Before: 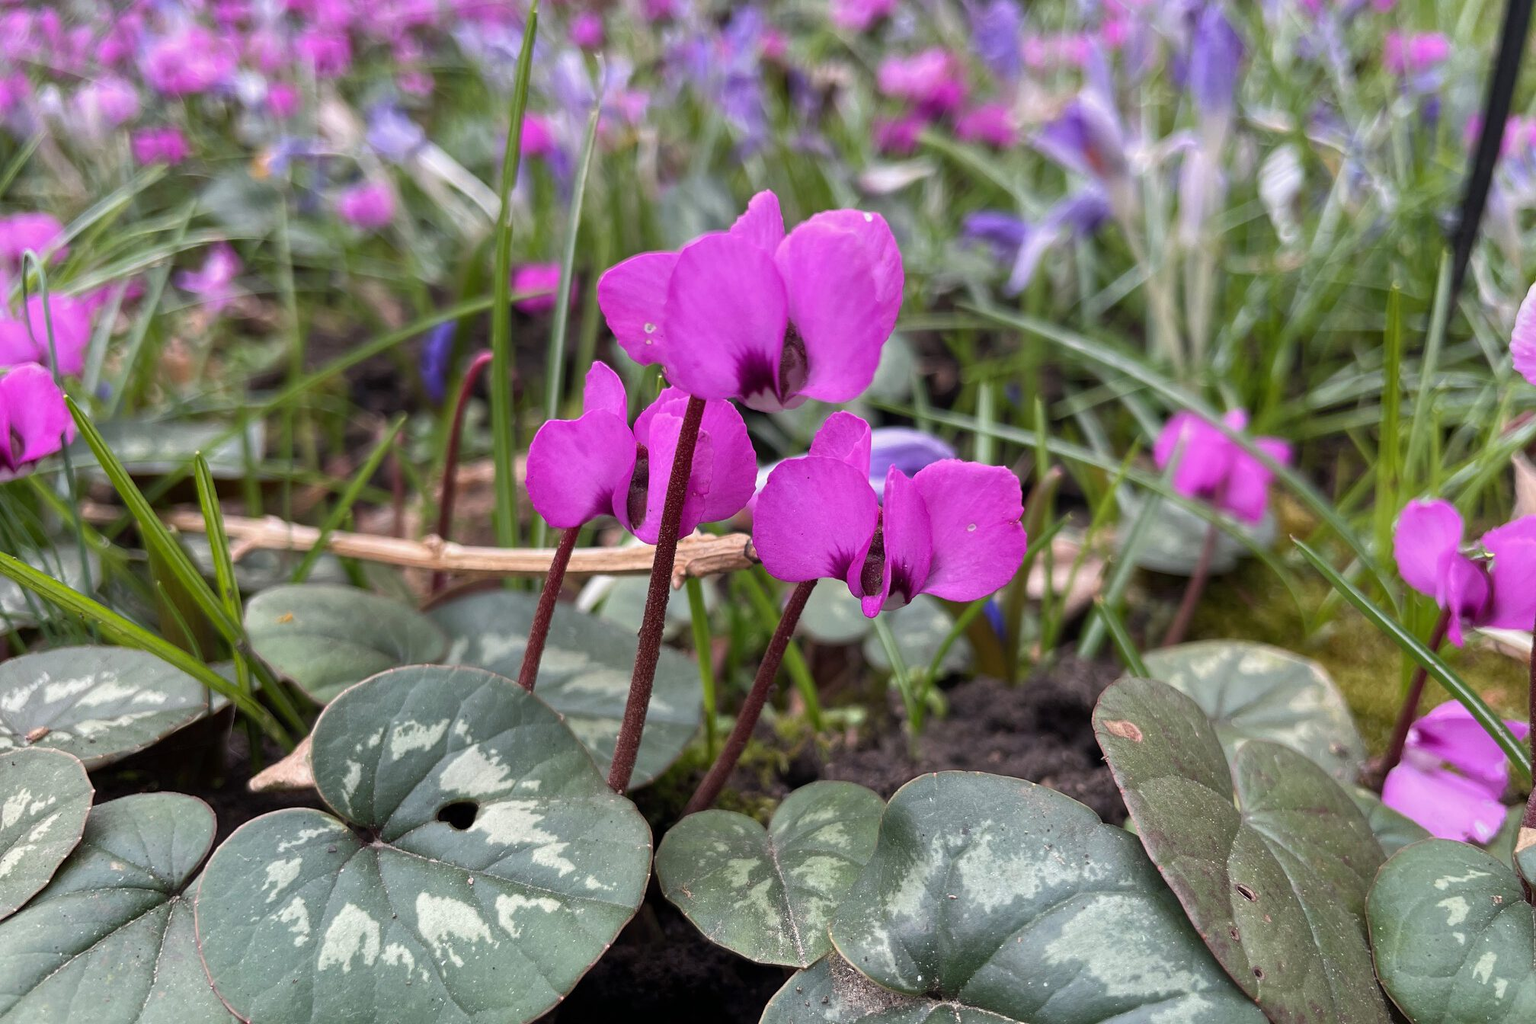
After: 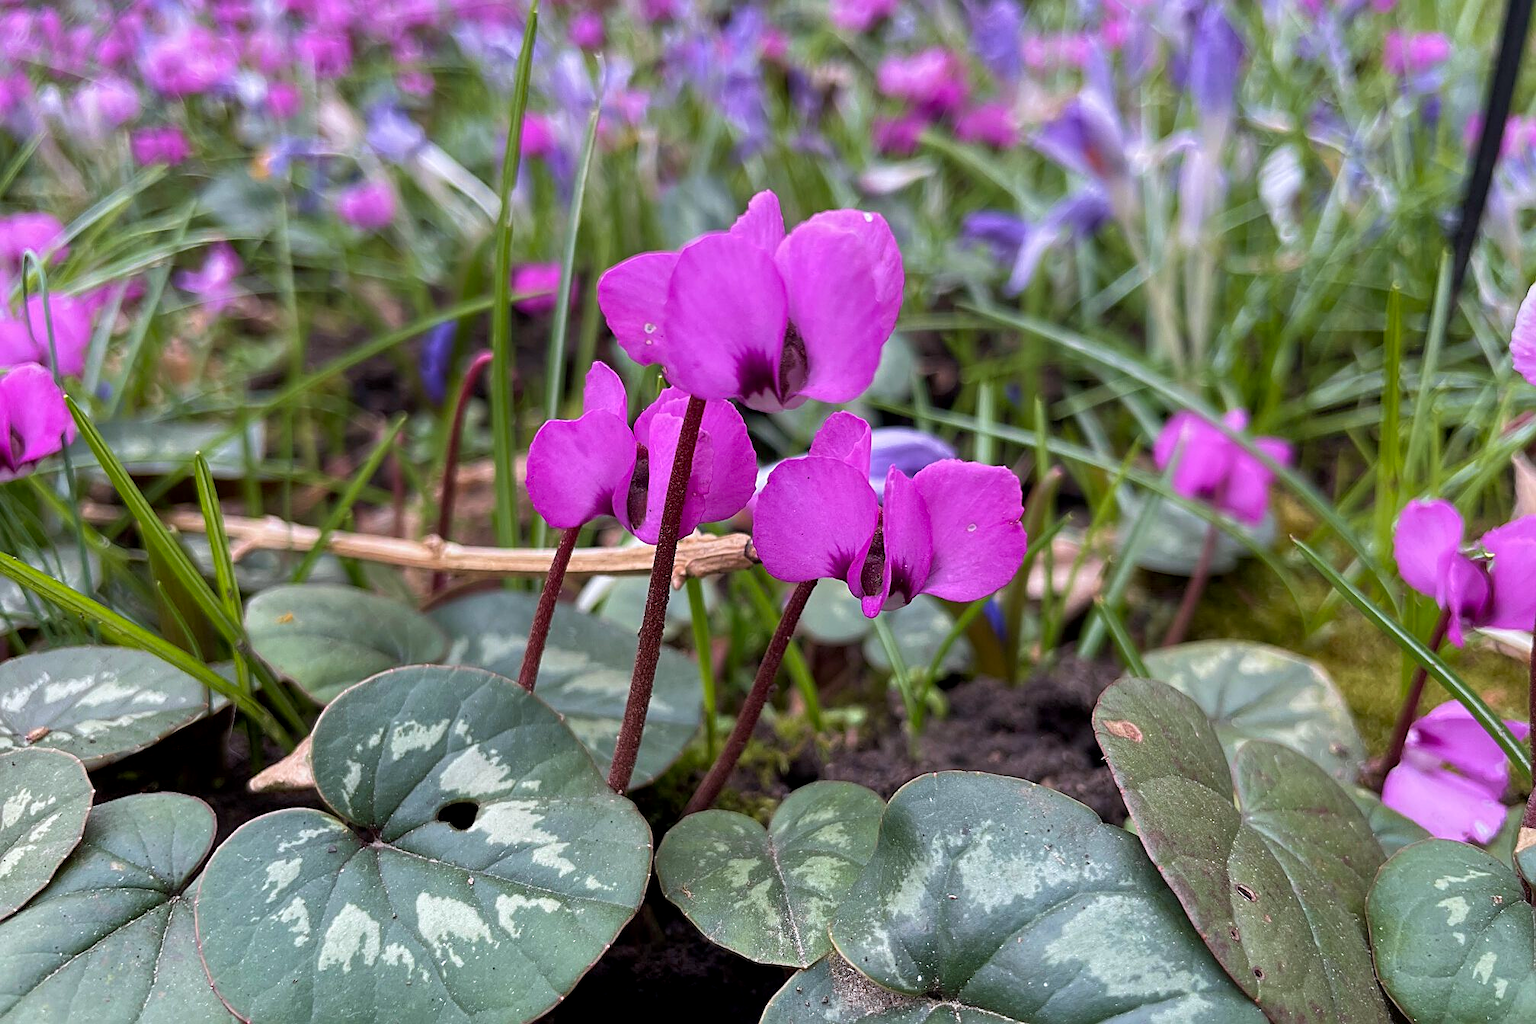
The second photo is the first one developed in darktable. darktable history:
white balance: red 0.98, blue 1.034
sharpen: on, module defaults
velvia: on, module defaults
